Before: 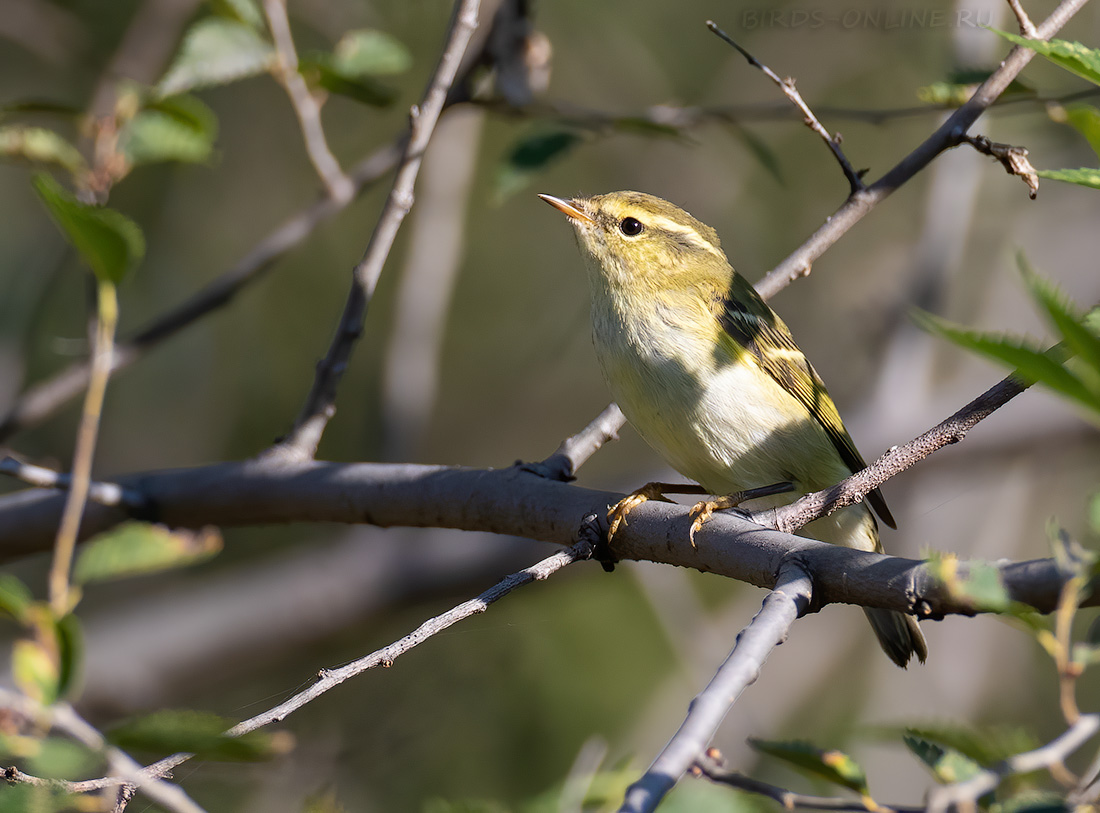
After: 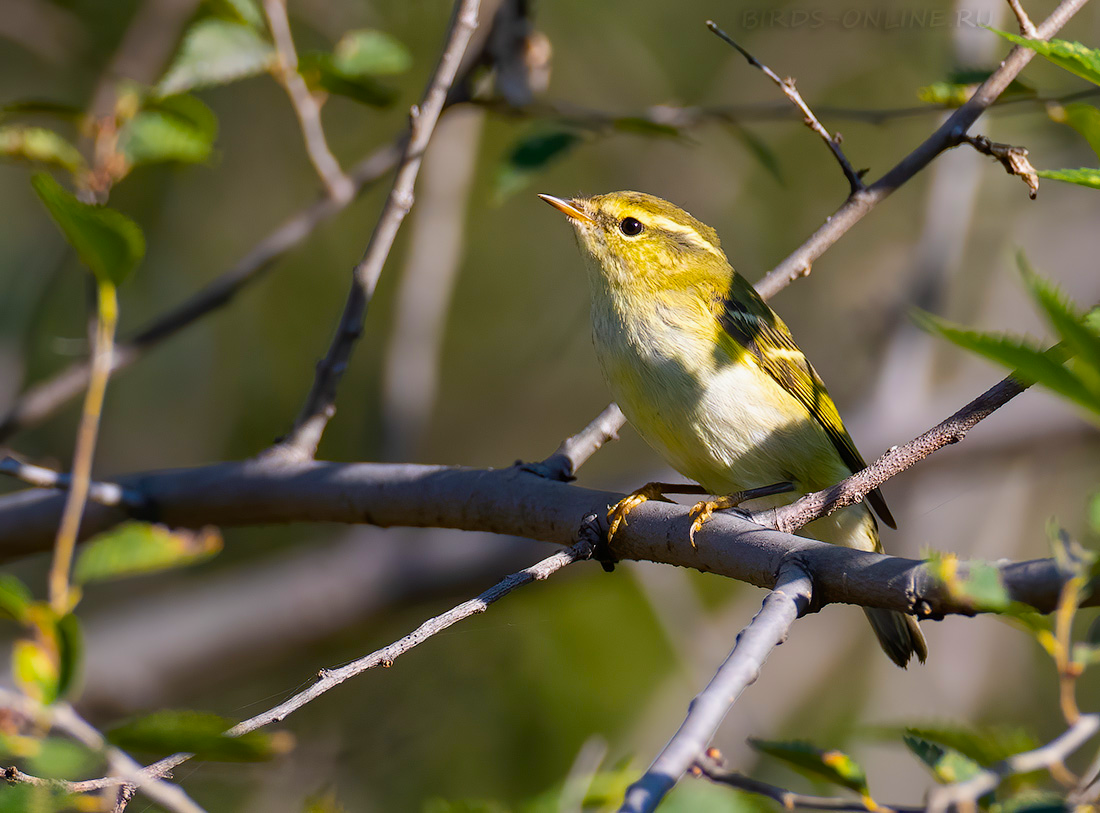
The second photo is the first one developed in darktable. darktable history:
color balance rgb: linear chroma grading › global chroma 15%, perceptual saturation grading › global saturation 30%
exposure: exposure -0.064 EV, compensate highlight preservation false
